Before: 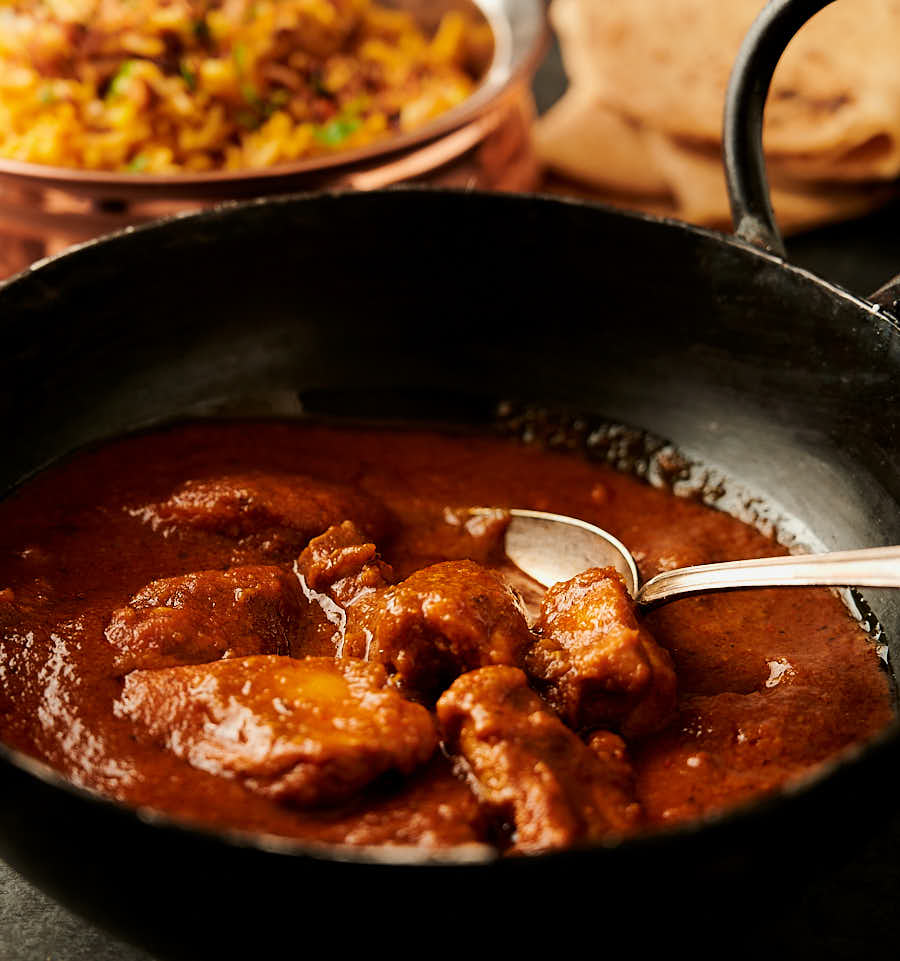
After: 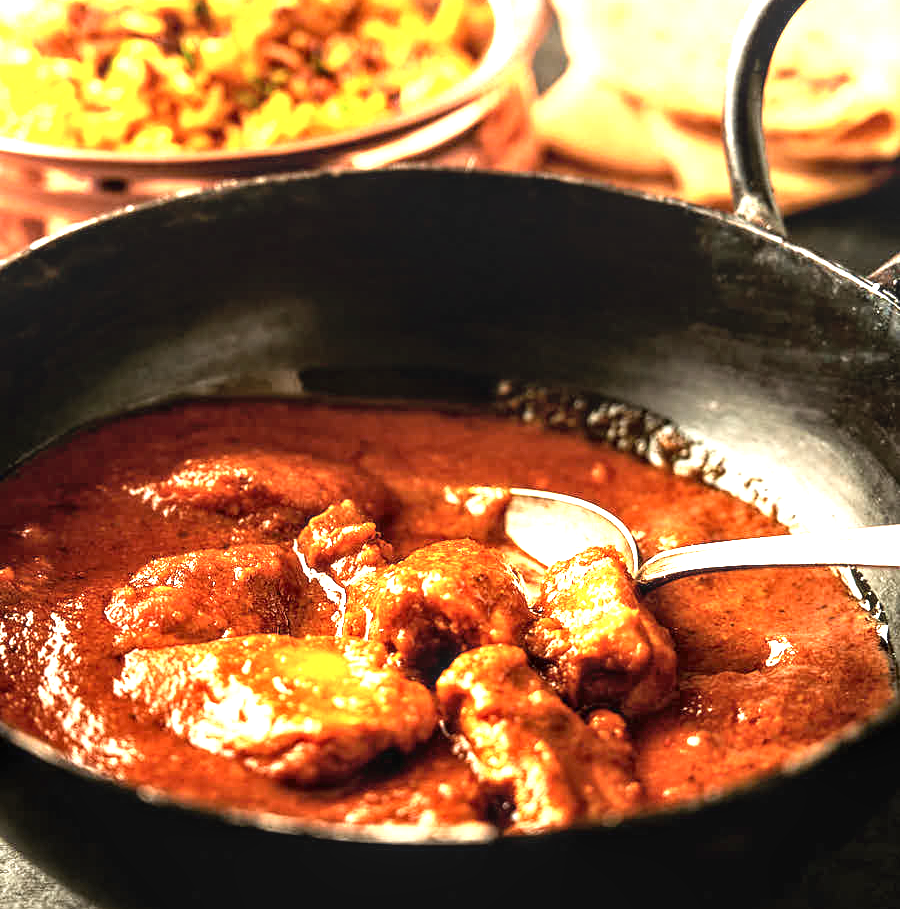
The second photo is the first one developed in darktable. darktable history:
contrast brightness saturation: saturation -0.098
exposure: black level correction 0, exposure 1.751 EV, compensate highlight preservation false
crop and rotate: top 2.271%, bottom 3.039%
tone equalizer: -8 EV -0.425 EV, -7 EV -0.416 EV, -6 EV -0.369 EV, -5 EV -0.228 EV, -3 EV 0.23 EV, -2 EV 0.322 EV, -1 EV 0.407 EV, +0 EV 0.436 EV
local contrast: highlights 53%, shadows 51%, detail 130%, midtone range 0.454
